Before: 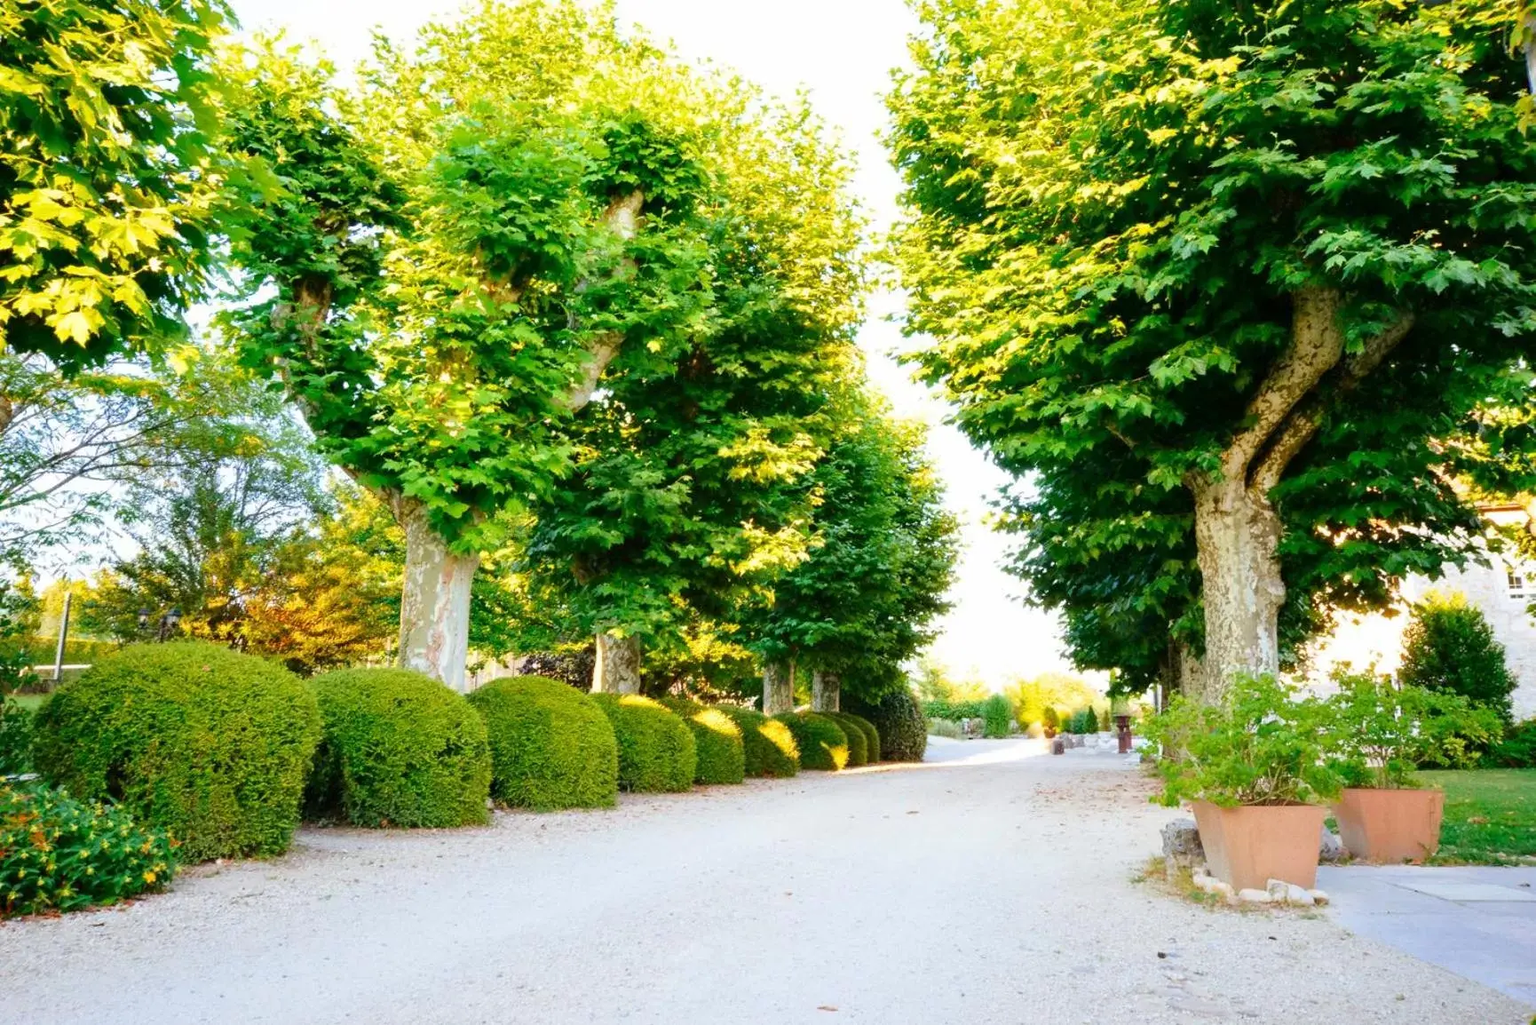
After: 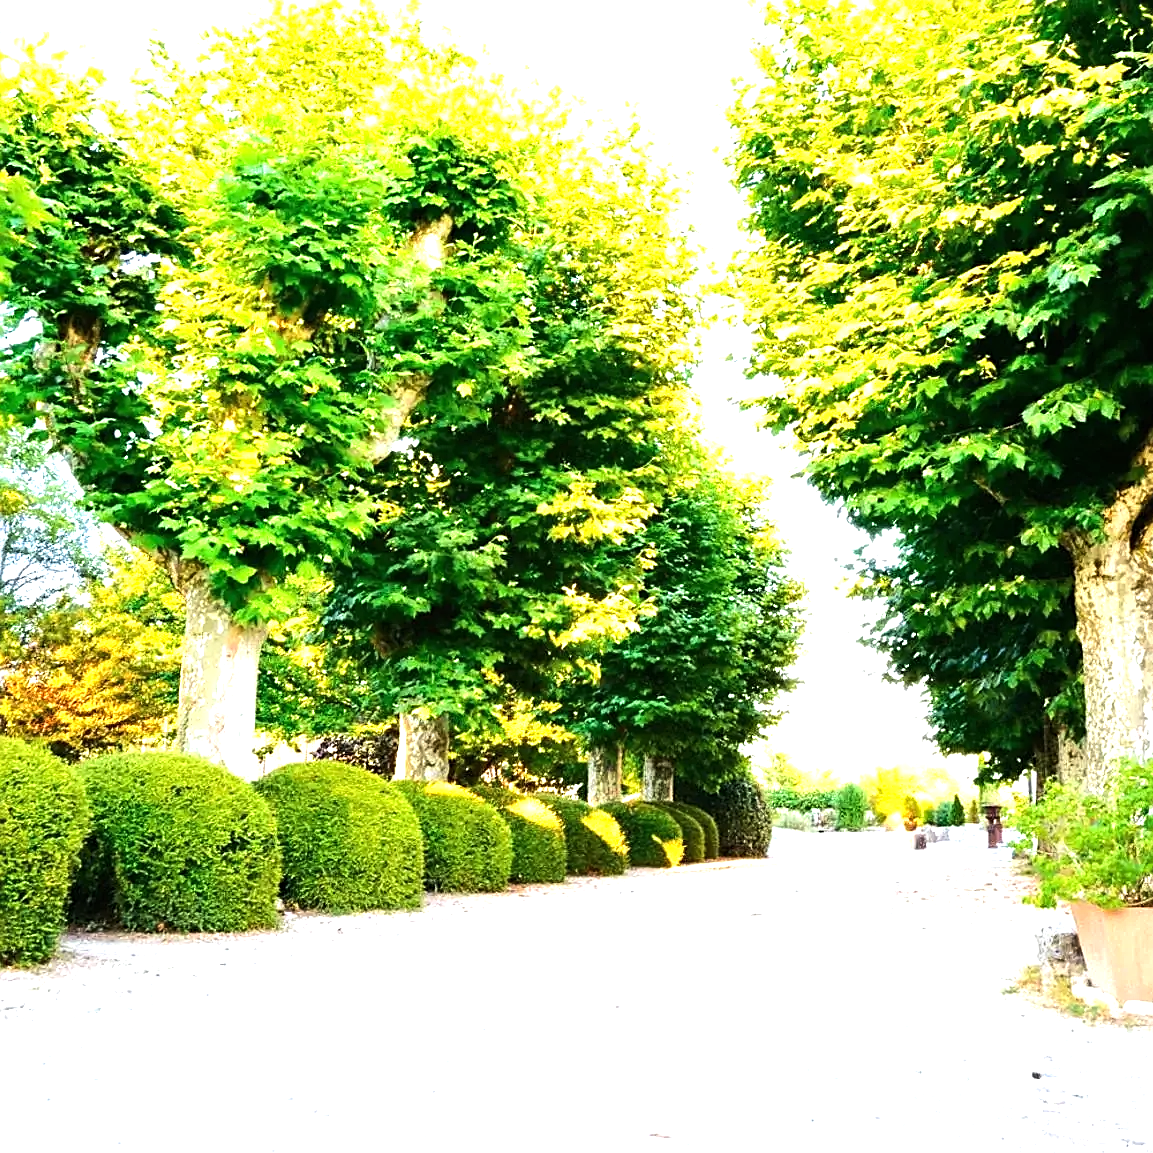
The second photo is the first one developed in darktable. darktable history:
exposure: black level correction 0, exposure 0.5 EV, compensate highlight preservation false
sharpen: on, module defaults
tone equalizer: -8 EV -0.75 EV, -7 EV -0.7 EV, -6 EV -0.6 EV, -5 EV -0.4 EV, -3 EV 0.4 EV, -2 EV 0.6 EV, -1 EV 0.7 EV, +0 EV 0.75 EV, edges refinement/feathering 500, mask exposure compensation -1.57 EV, preserve details no
crop and rotate: left 15.754%, right 17.579%
